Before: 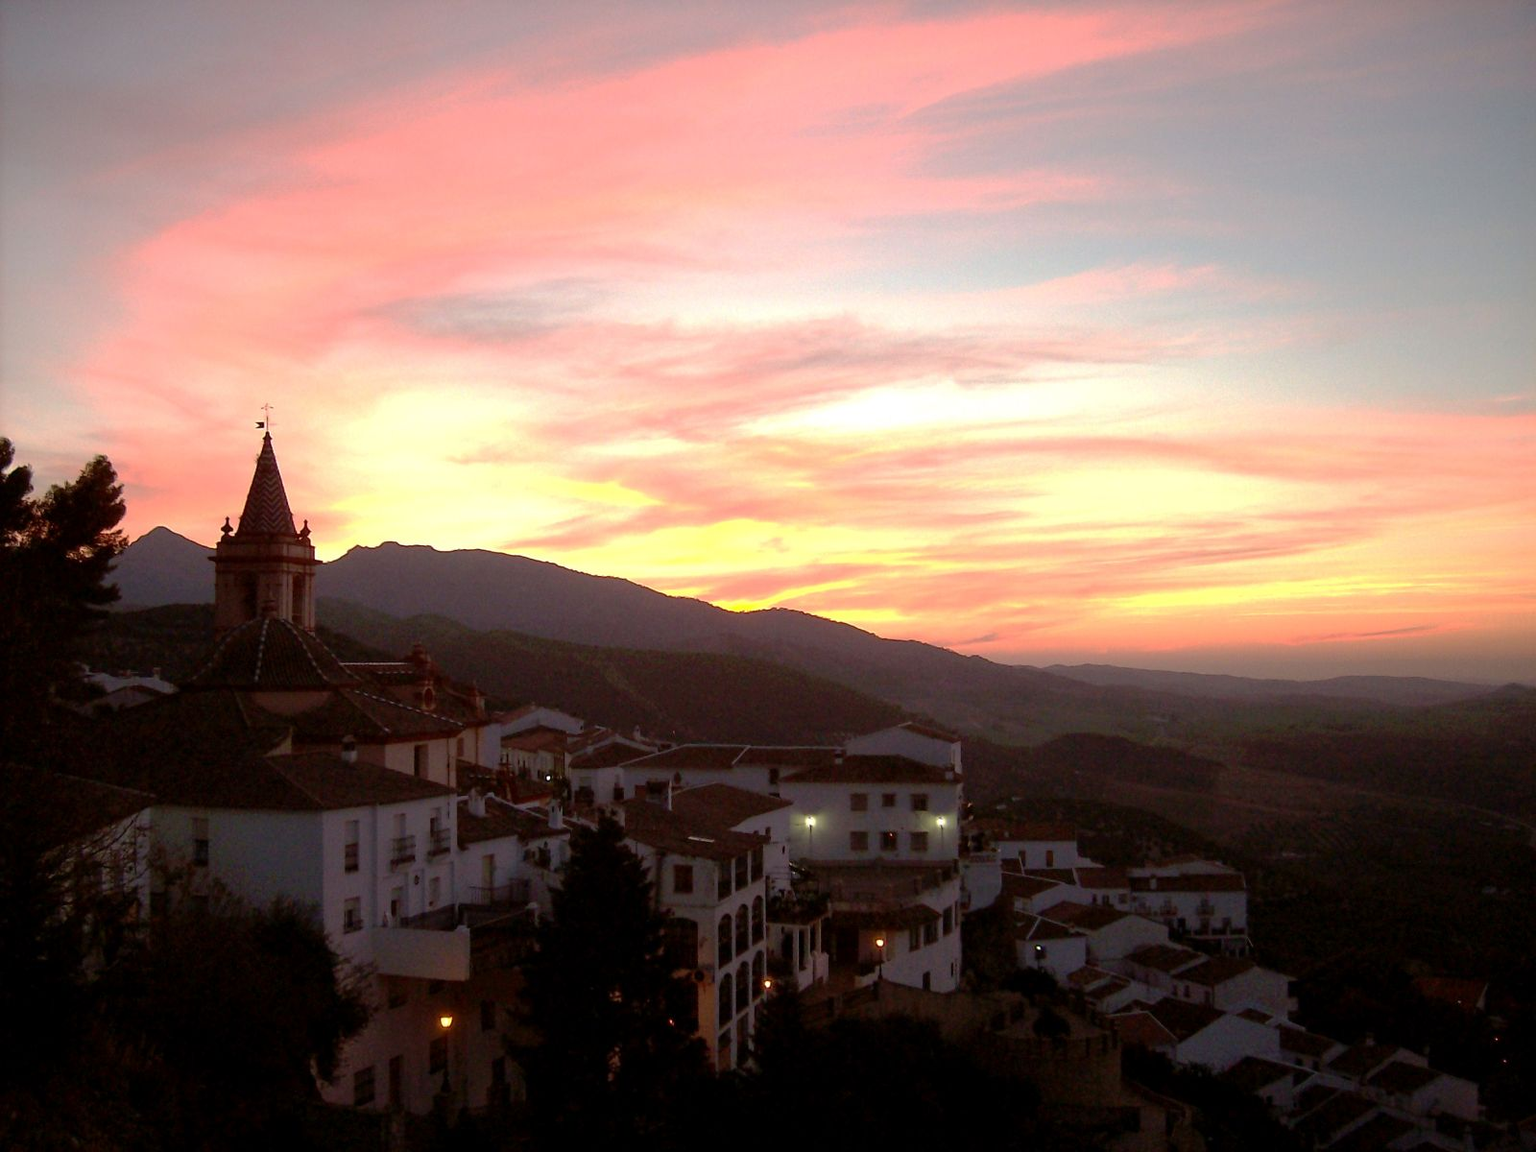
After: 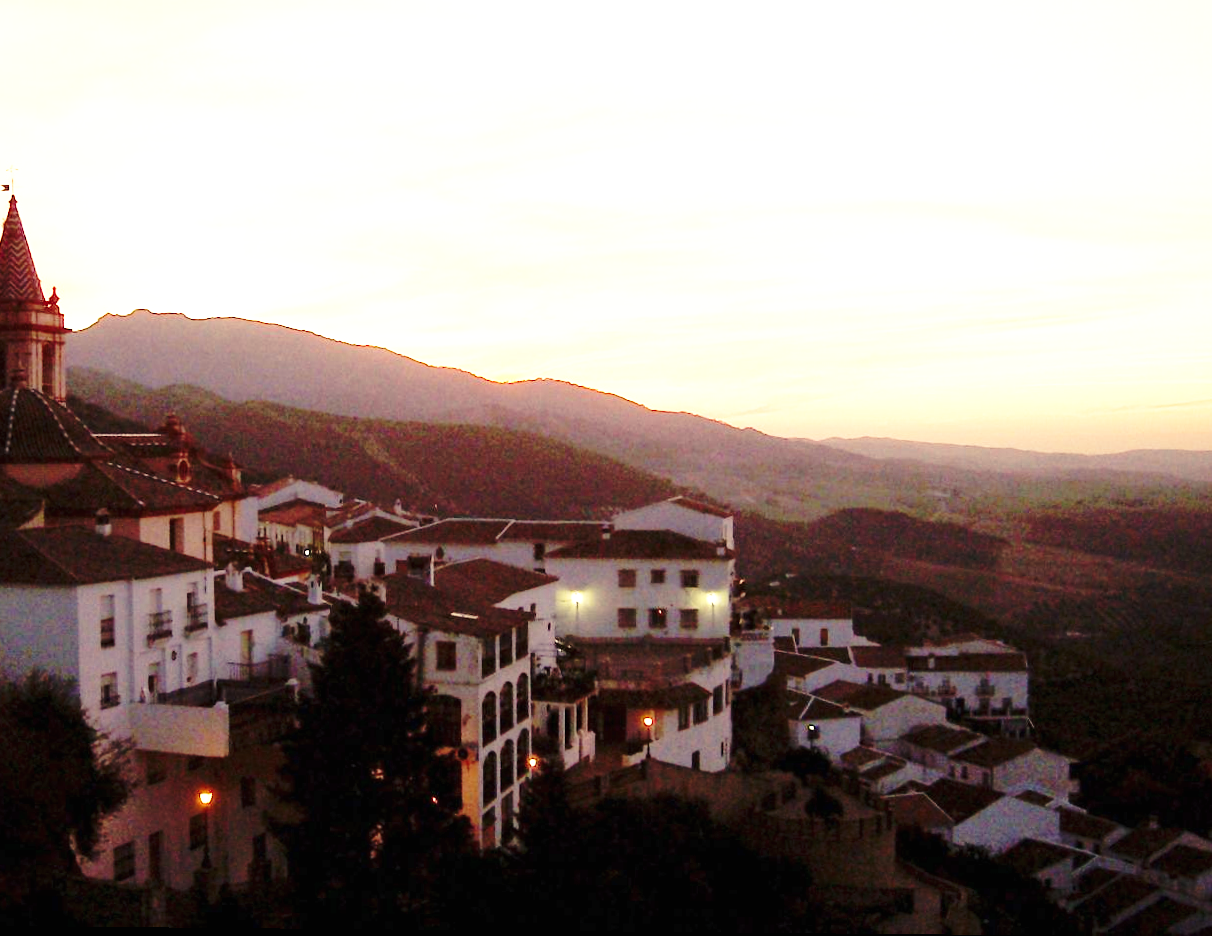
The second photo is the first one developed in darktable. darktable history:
color balance rgb: shadows lift › chroma 2%, shadows lift › hue 263°, highlights gain › chroma 8%, highlights gain › hue 84°, linear chroma grading › global chroma -15%, saturation formula JzAzBz (2021)
crop: left 16.871%, top 22.857%, right 9.116%
rotate and perspective: lens shift (vertical) 0.048, lens shift (horizontal) -0.024, automatic cropping off
exposure: black level correction 0, exposure 1.4 EV, compensate highlight preservation false
base curve: curves: ch0 [(0, 0) (0.036, 0.037) (0.121, 0.228) (0.46, 0.76) (0.859, 0.983) (1, 1)], preserve colors none
